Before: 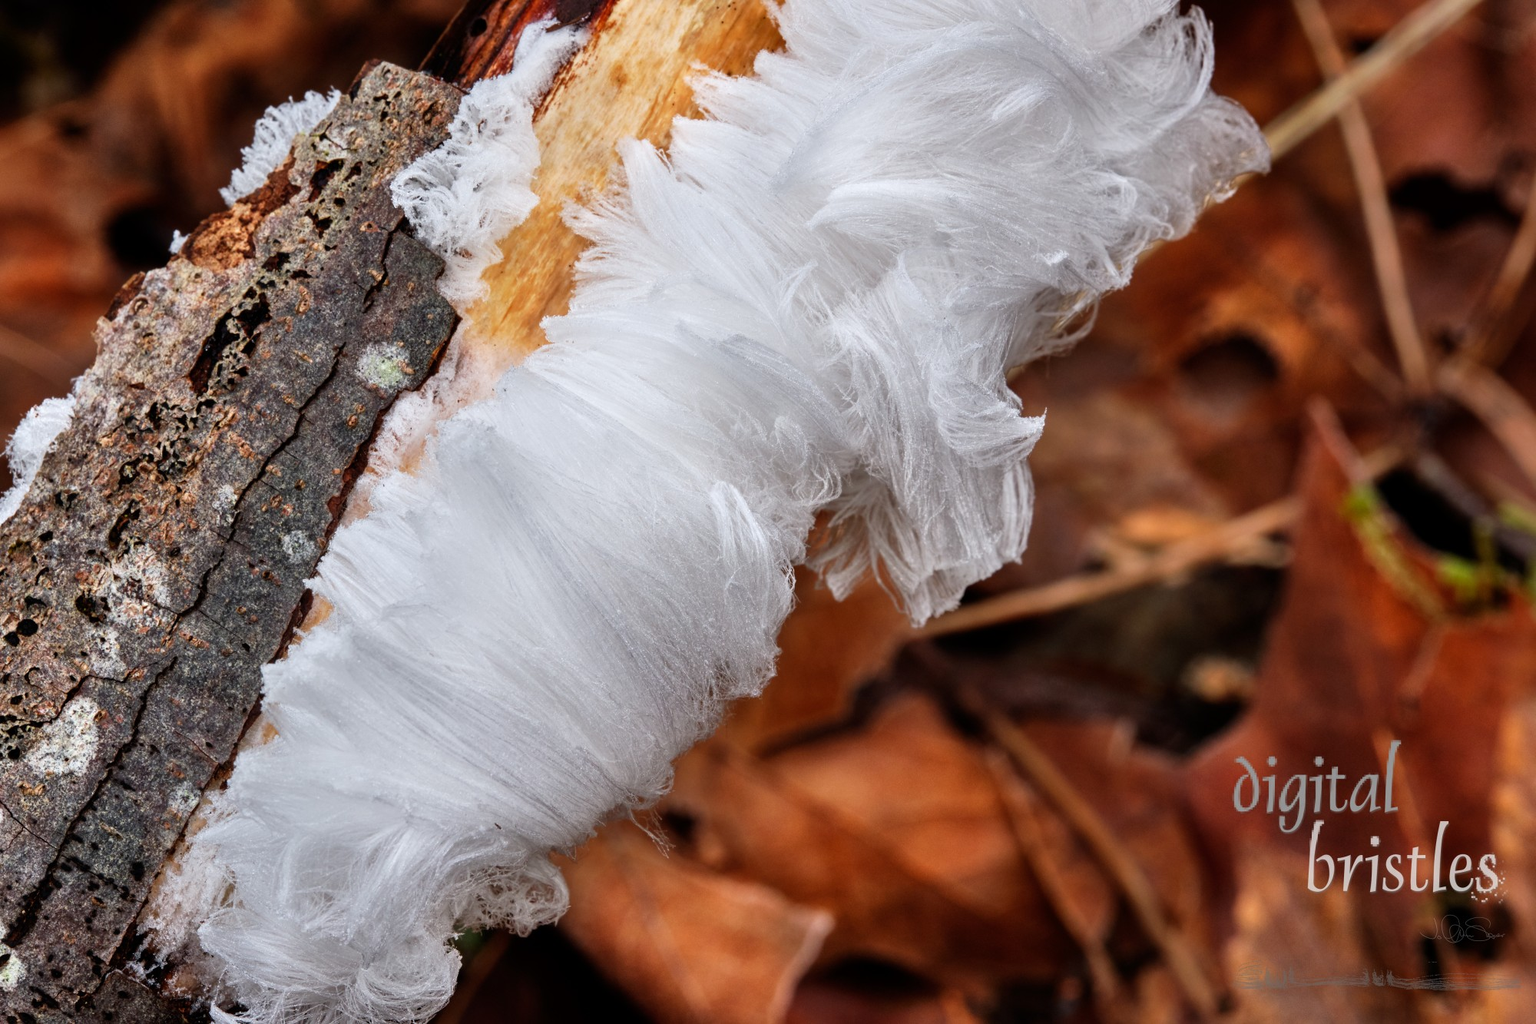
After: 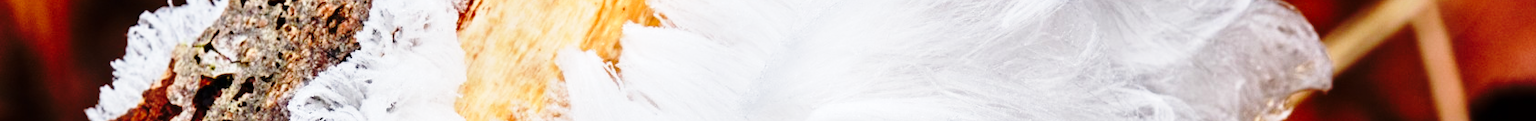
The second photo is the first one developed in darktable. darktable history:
crop and rotate: left 9.644%, top 9.491%, right 6.021%, bottom 80.509%
base curve: curves: ch0 [(0, 0) (0.04, 0.03) (0.133, 0.232) (0.448, 0.748) (0.843, 0.968) (1, 1)], preserve colors none
